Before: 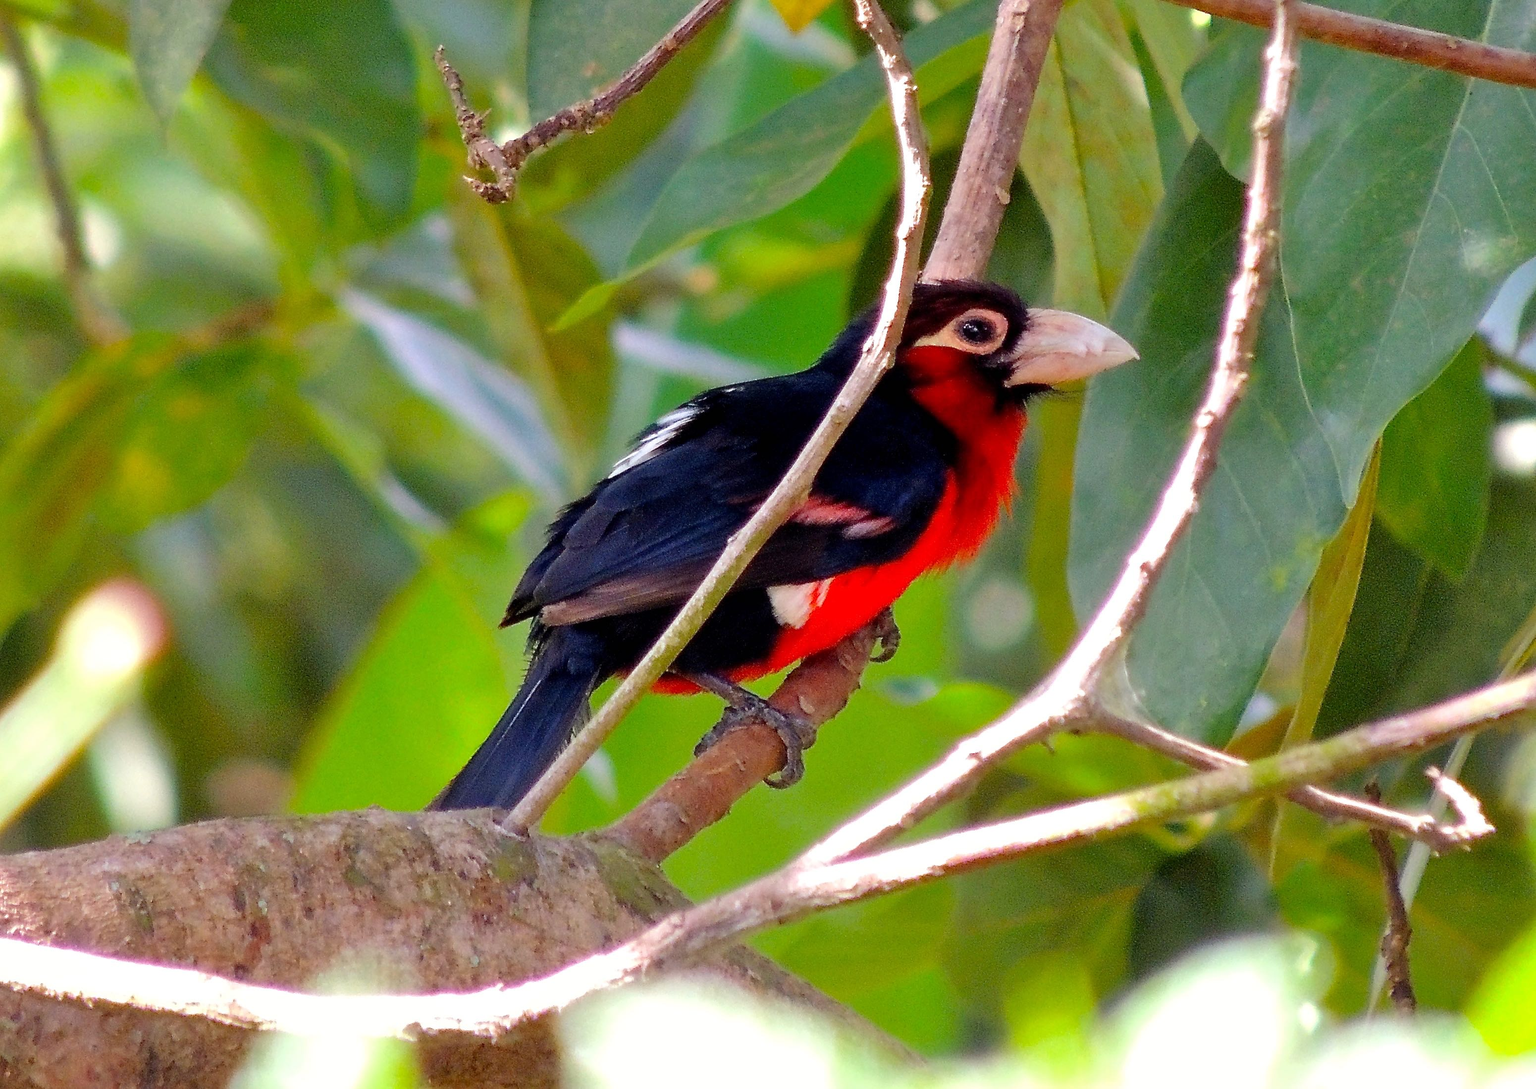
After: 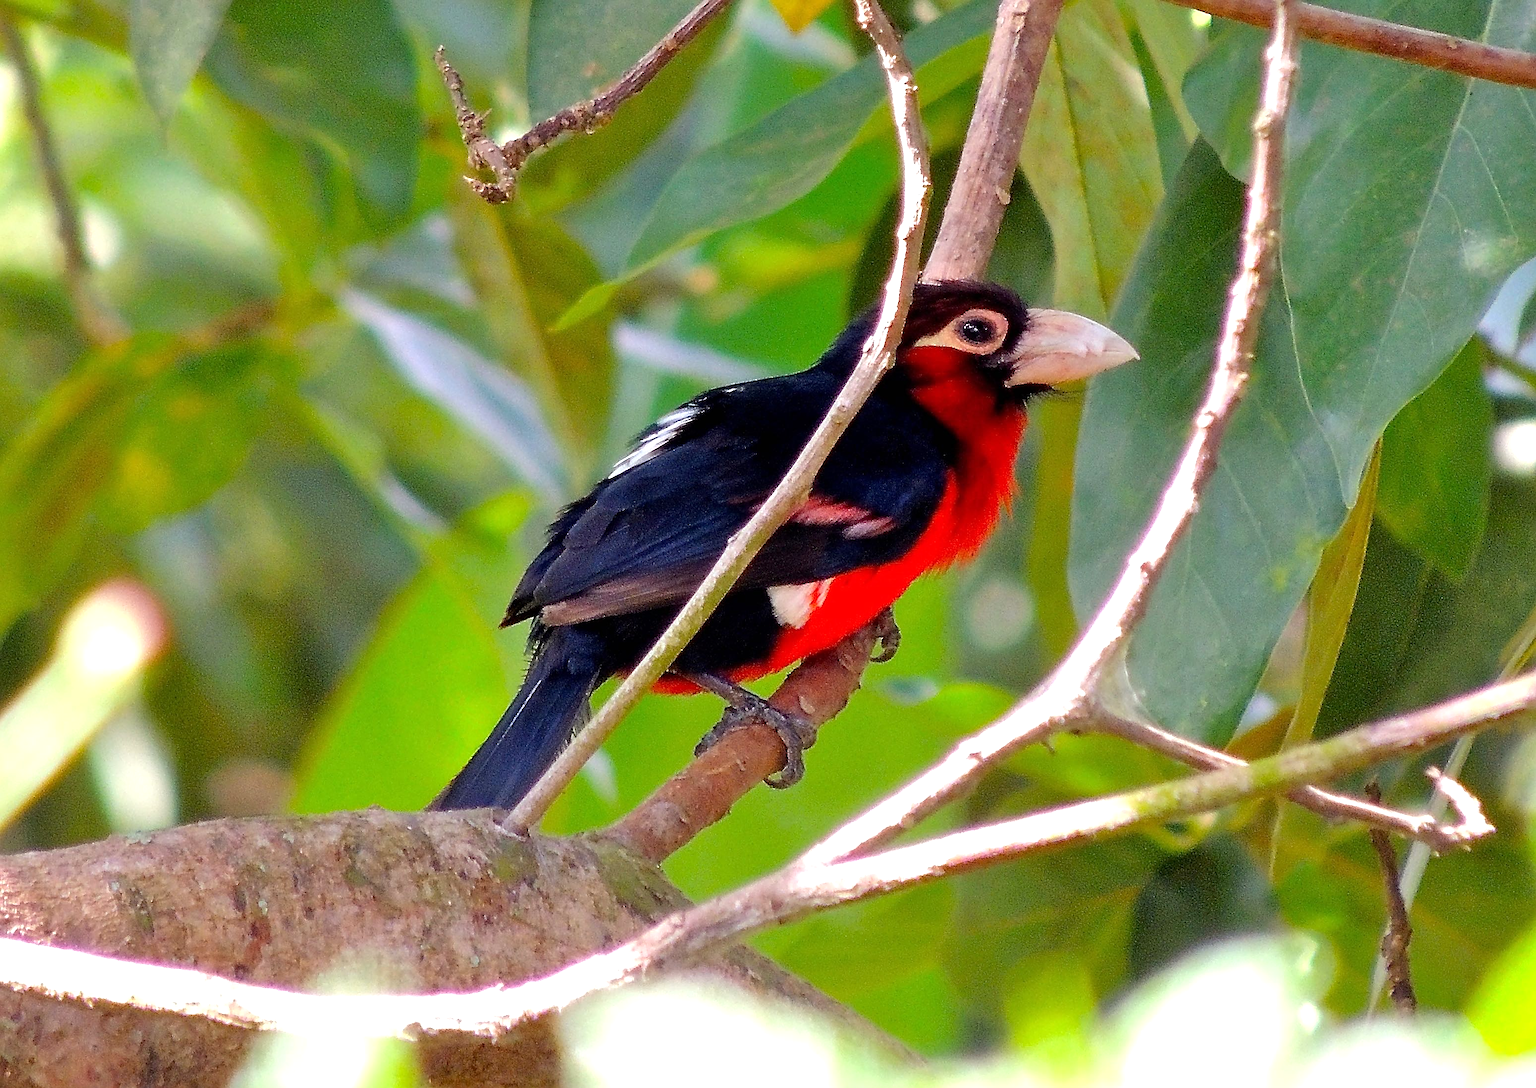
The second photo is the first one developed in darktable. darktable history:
sharpen: on, module defaults
exposure: exposure 0.203 EV, compensate highlight preservation false
